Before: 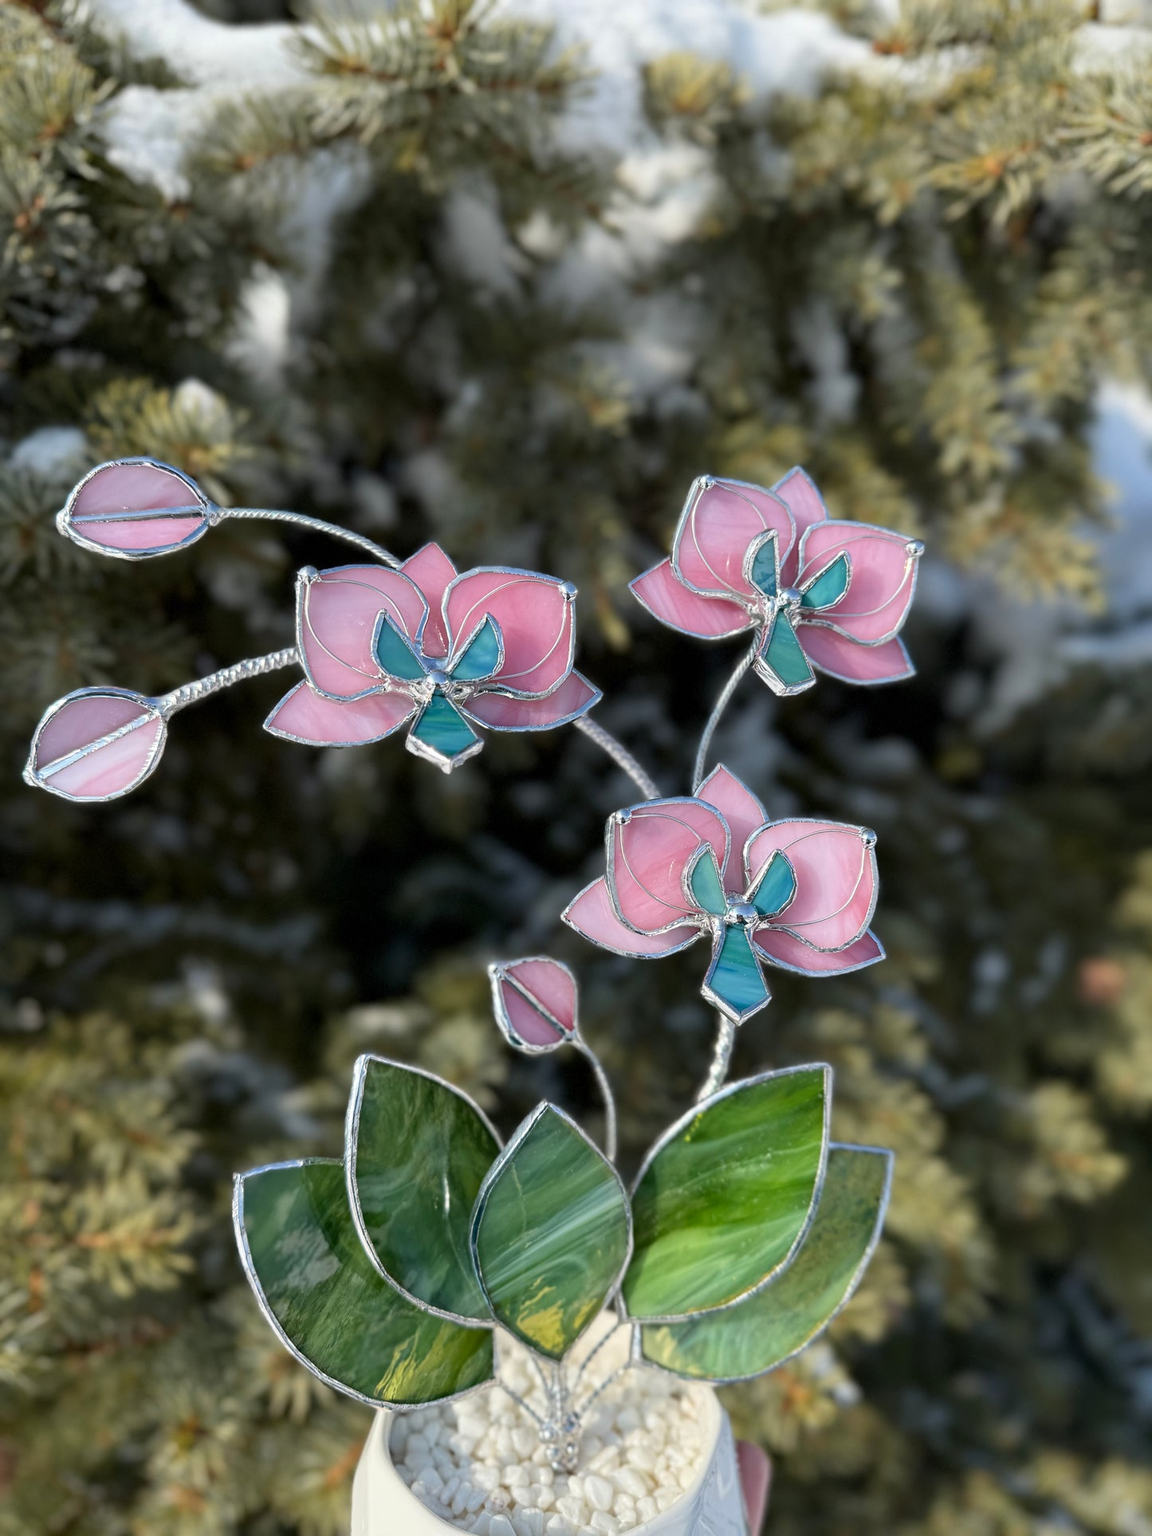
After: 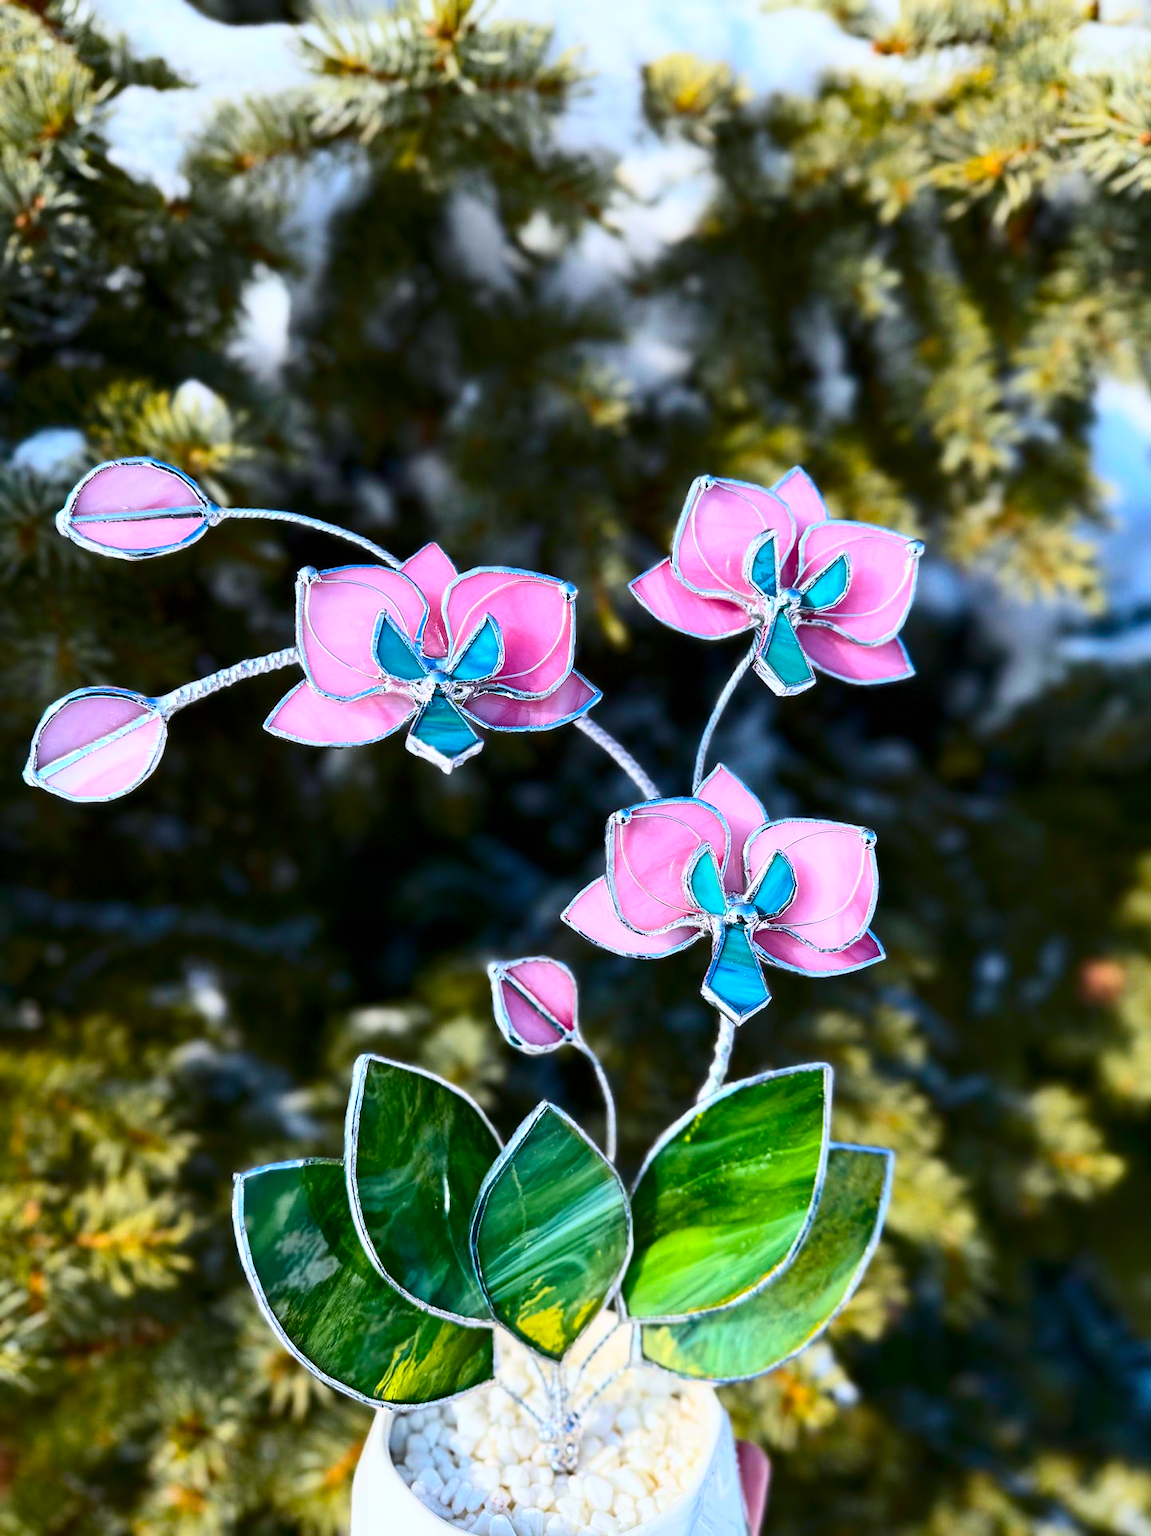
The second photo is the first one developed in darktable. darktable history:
contrast brightness saturation: contrast 0.413, brightness 0.096, saturation 0.211
color calibration: illuminant as shot in camera, x 0.358, y 0.373, temperature 4628.91 K
color balance rgb: perceptual saturation grading › global saturation 36.35%, global vibrance 40.093%
